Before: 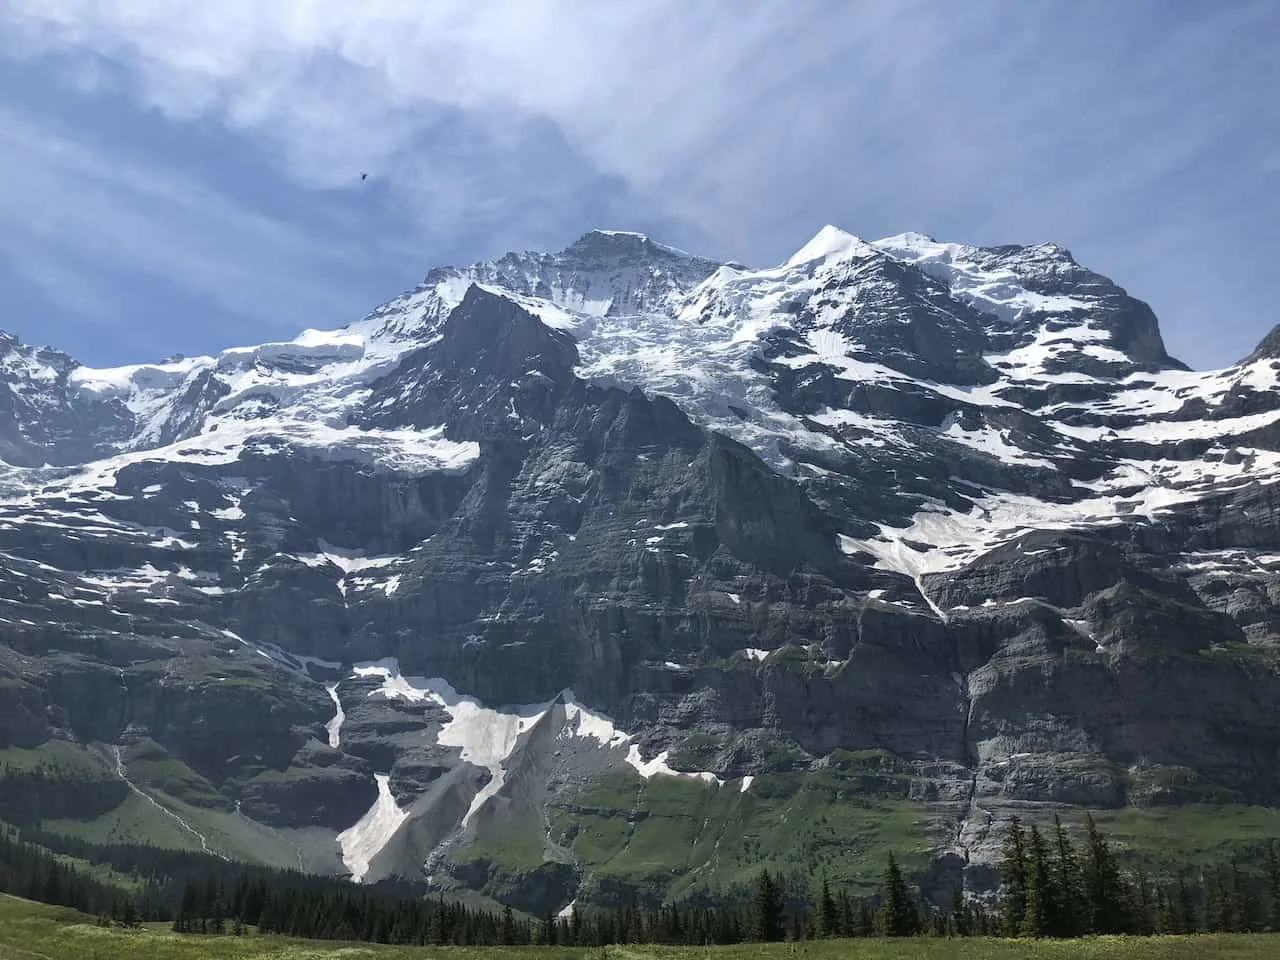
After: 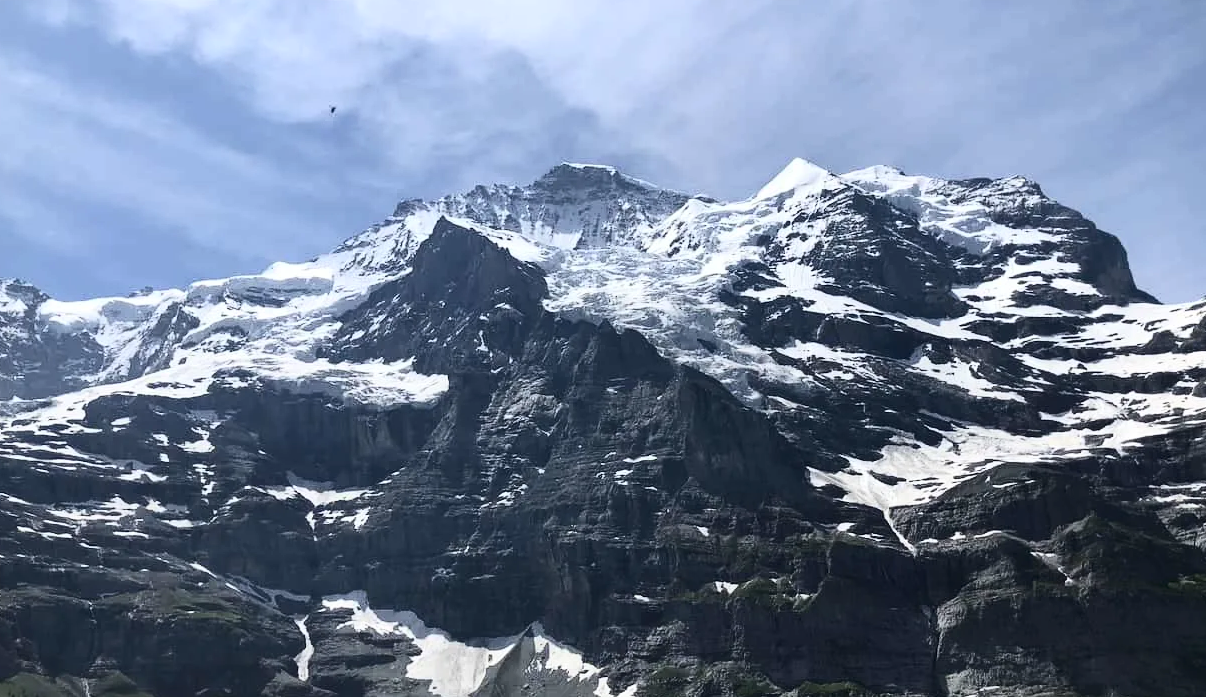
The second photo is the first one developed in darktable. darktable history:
contrast brightness saturation: contrast 0.285
crop: left 2.437%, top 7.023%, right 3.332%, bottom 20.338%
